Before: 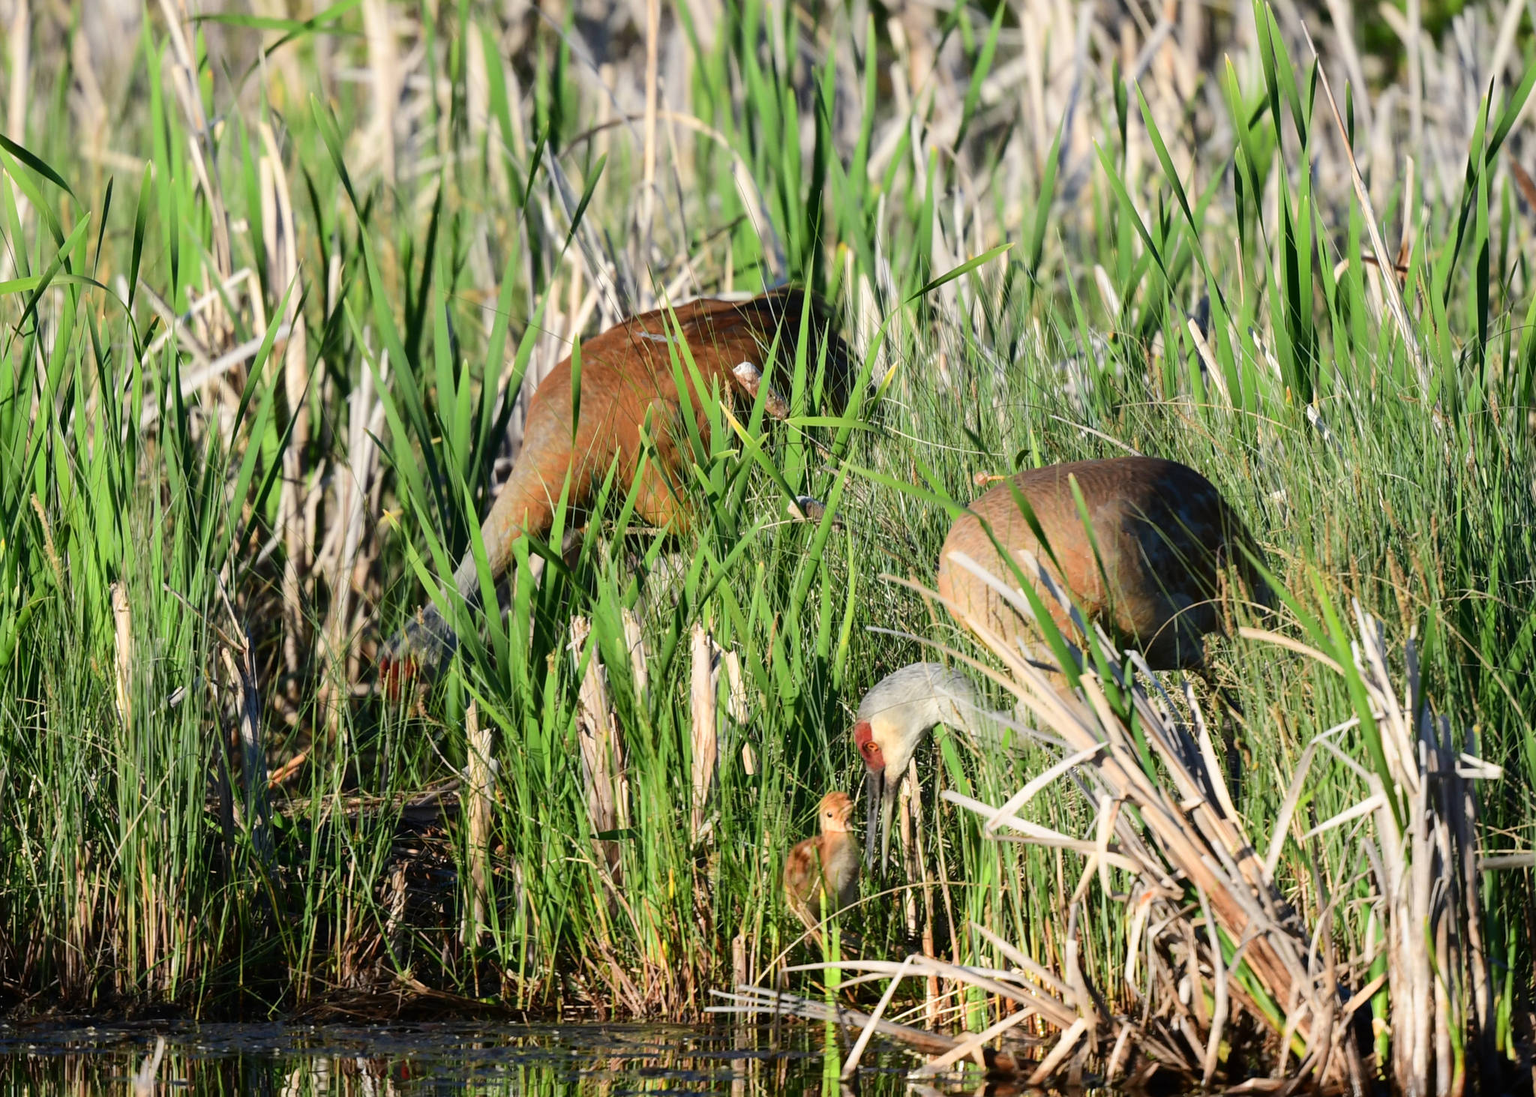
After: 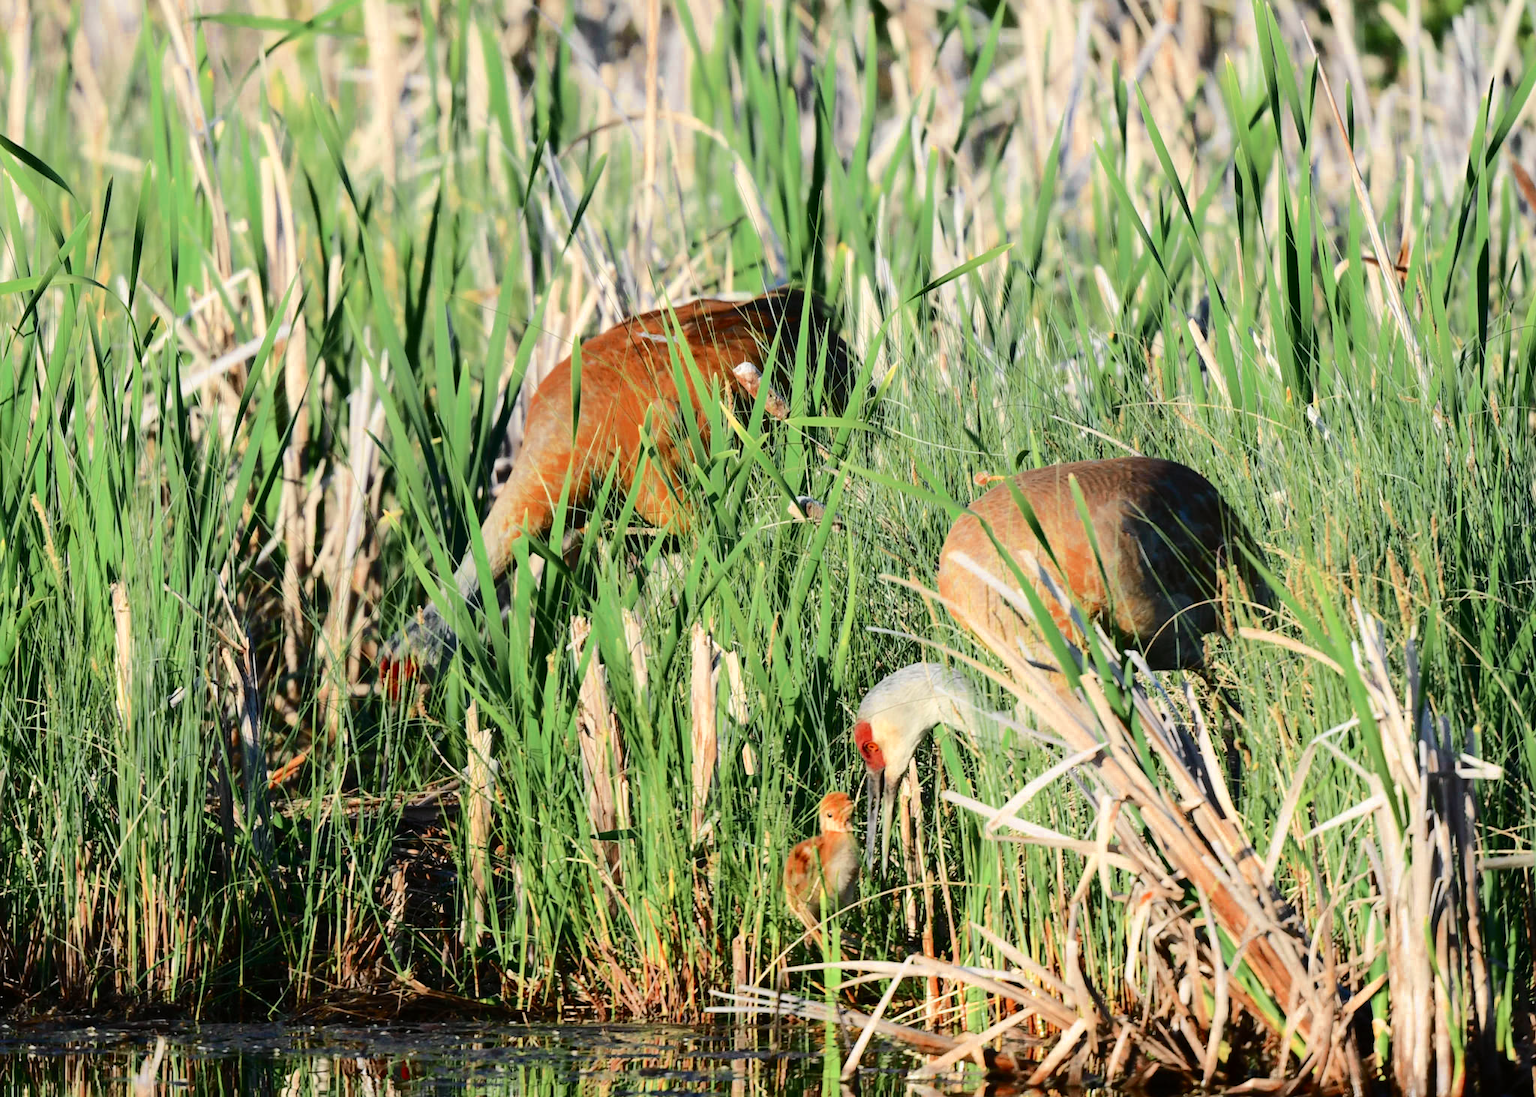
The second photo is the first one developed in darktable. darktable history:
tone curve: curves: ch0 [(0, 0) (0.131, 0.135) (0.288, 0.372) (0.451, 0.608) (0.612, 0.739) (0.736, 0.832) (1, 1)]; ch1 [(0, 0) (0.392, 0.398) (0.487, 0.471) (0.496, 0.493) (0.519, 0.531) (0.557, 0.591) (0.581, 0.639) (0.622, 0.711) (1, 1)]; ch2 [(0, 0) (0.388, 0.344) (0.438, 0.425) (0.476, 0.482) (0.502, 0.508) (0.524, 0.531) (0.538, 0.58) (0.58, 0.621) (0.613, 0.679) (0.655, 0.738) (1, 1)], color space Lab, independent channels, preserve colors none
color zones: curves: ch0 [(0, 0.5) (0.125, 0.4) (0.25, 0.5) (0.375, 0.4) (0.5, 0.4) (0.625, 0.35) (0.75, 0.35) (0.875, 0.5)]; ch1 [(0, 0.35) (0.125, 0.45) (0.25, 0.35) (0.375, 0.35) (0.5, 0.35) (0.625, 0.35) (0.75, 0.45) (0.875, 0.35)]; ch2 [(0, 0.6) (0.125, 0.5) (0.25, 0.5) (0.375, 0.6) (0.5, 0.6) (0.625, 0.5) (0.75, 0.5) (0.875, 0.5)]
